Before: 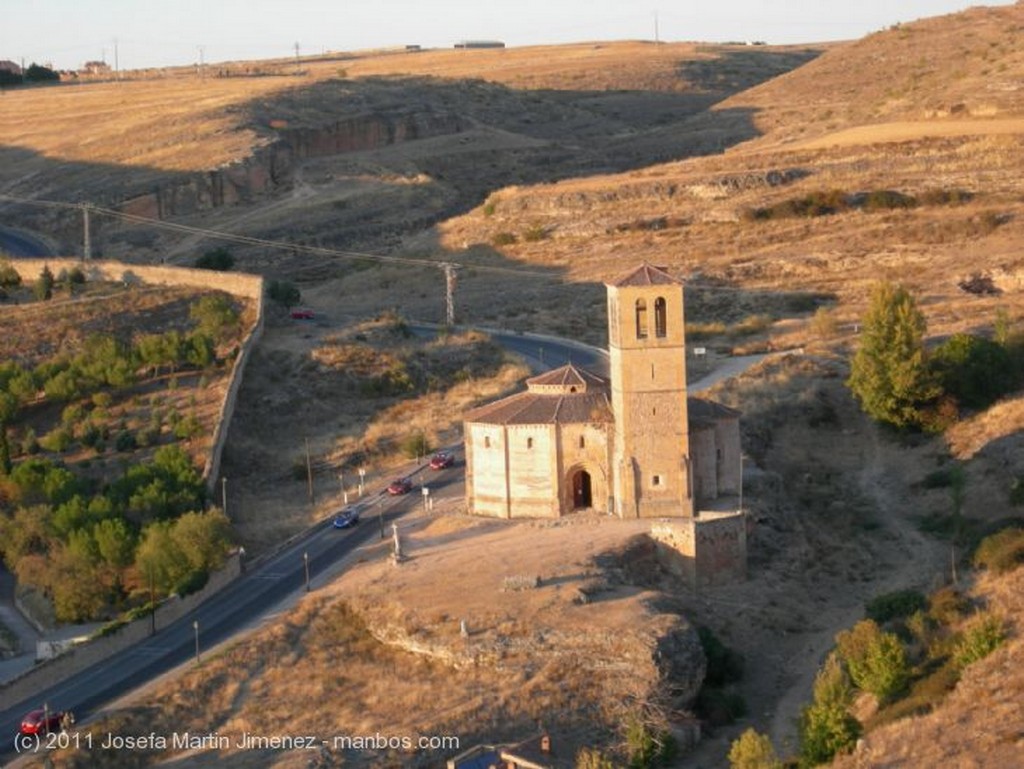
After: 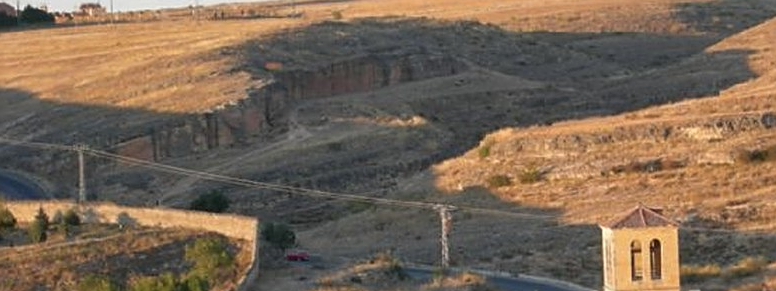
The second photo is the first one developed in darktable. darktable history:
shadows and highlights: radius 117.73, shadows 41.81, highlights -61.83, soften with gaussian
crop: left 0.571%, top 7.639%, right 23.552%, bottom 54.42%
sharpen: on, module defaults
